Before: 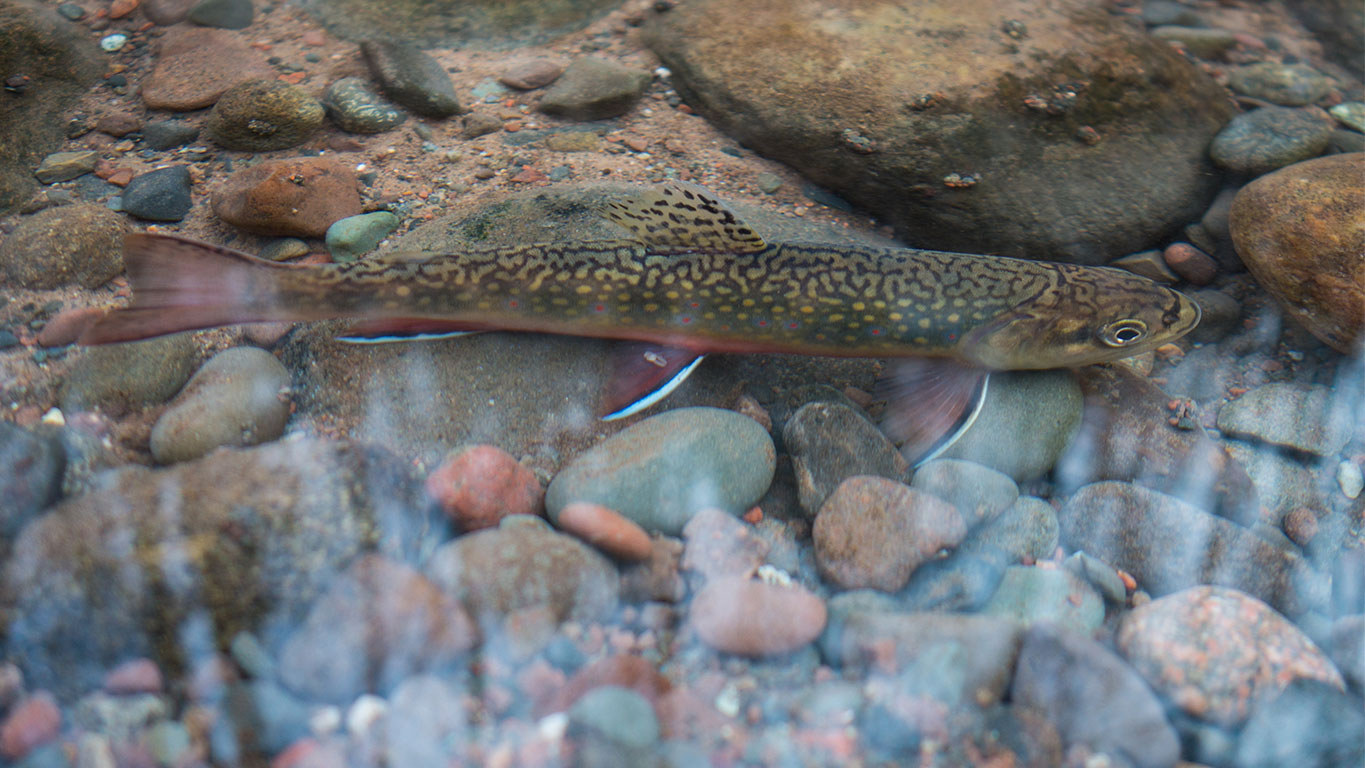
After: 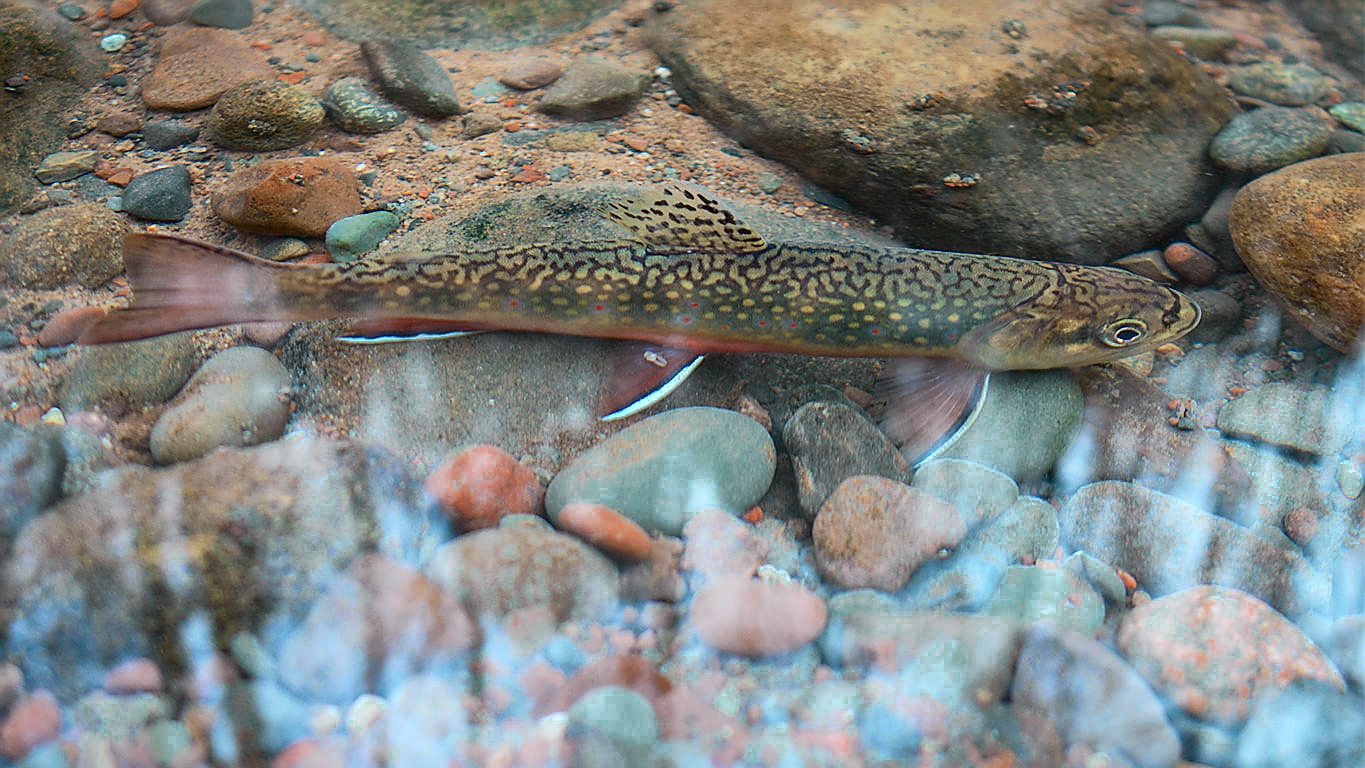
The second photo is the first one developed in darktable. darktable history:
color zones: curves: ch0 [(0, 0.5) (0.125, 0.4) (0.25, 0.5) (0.375, 0.4) (0.5, 0.4) (0.625, 0.6) (0.75, 0.6) (0.875, 0.5)]; ch1 [(0, 0.35) (0.125, 0.45) (0.25, 0.35) (0.375, 0.35) (0.5, 0.35) (0.625, 0.35) (0.75, 0.45) (0.875, 0.35)]; ch2 [(0, 0.6) (0.125, 0.5) (0.25, 0.5) (0.375, 0.6) (0.5, 0.6) (0.625, 0.5) (0.75, 0.5) (0.875, 0.5)]
tone curve: curves: ch0 [(0, 0.003) (0.044, 0.032) (0.12, 0.089) (0.19, 0.175) (0.271, 0.294) (0.457, 0.546) (0.588, 0.71) (0.701, 0.815) (0.86, 0.922) (1, 0.982)]; ch1 [(0, 0) (0.247, 0.215) (0.433, 0.382) (0.466, 0.426) (0.493, 0.481) (0.501, 0.5) (0.517, 0.524) (0.557, 0.582) (0.598, 0.651) (0.671, 0.735) (0.796, 0.85) (1, 1)]; ch2 [(0, 0) (0.249, 0.216) (0.357, 0.317) (0.448, 0.432) (0.478, 0.492) (0.498, 0.499) (0.517, 0.53) (0.537, 0.57) (0.569, 0.623) (0.61, 0.663) (0.706, 0.75) (0.808, 0.809) (0.991, 0.968)], color space Lab, independent channels, preserve colors none
shadows and highlights: on, module defaults
sharpen: radius 1.4, amount 1.25, threshold 0.7
